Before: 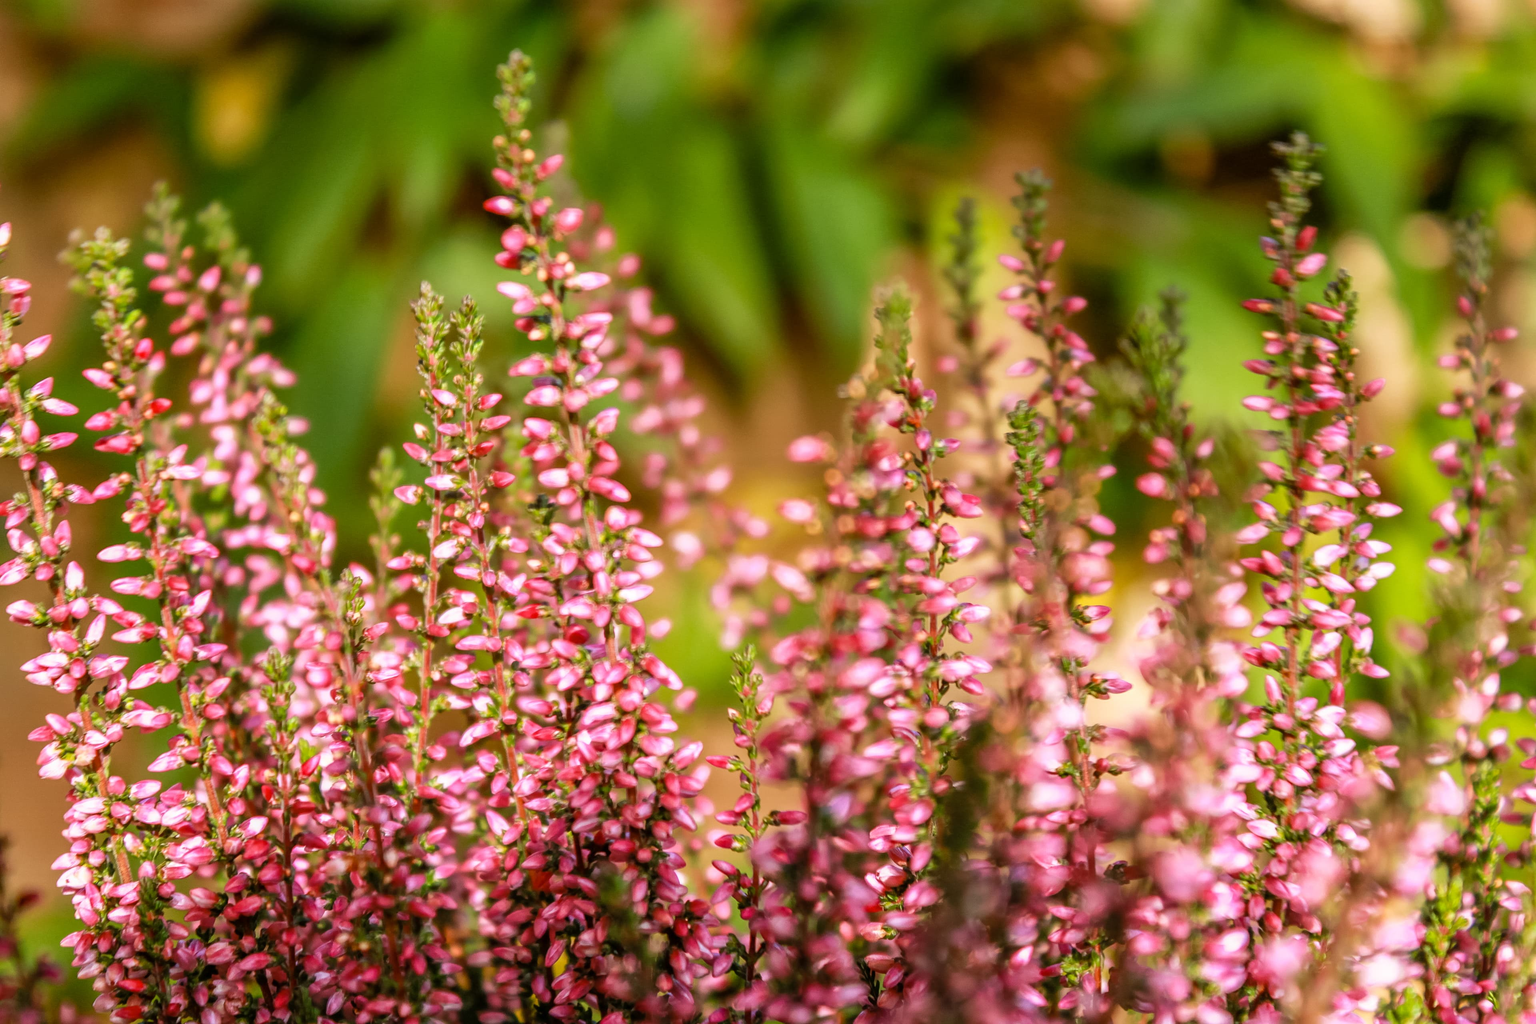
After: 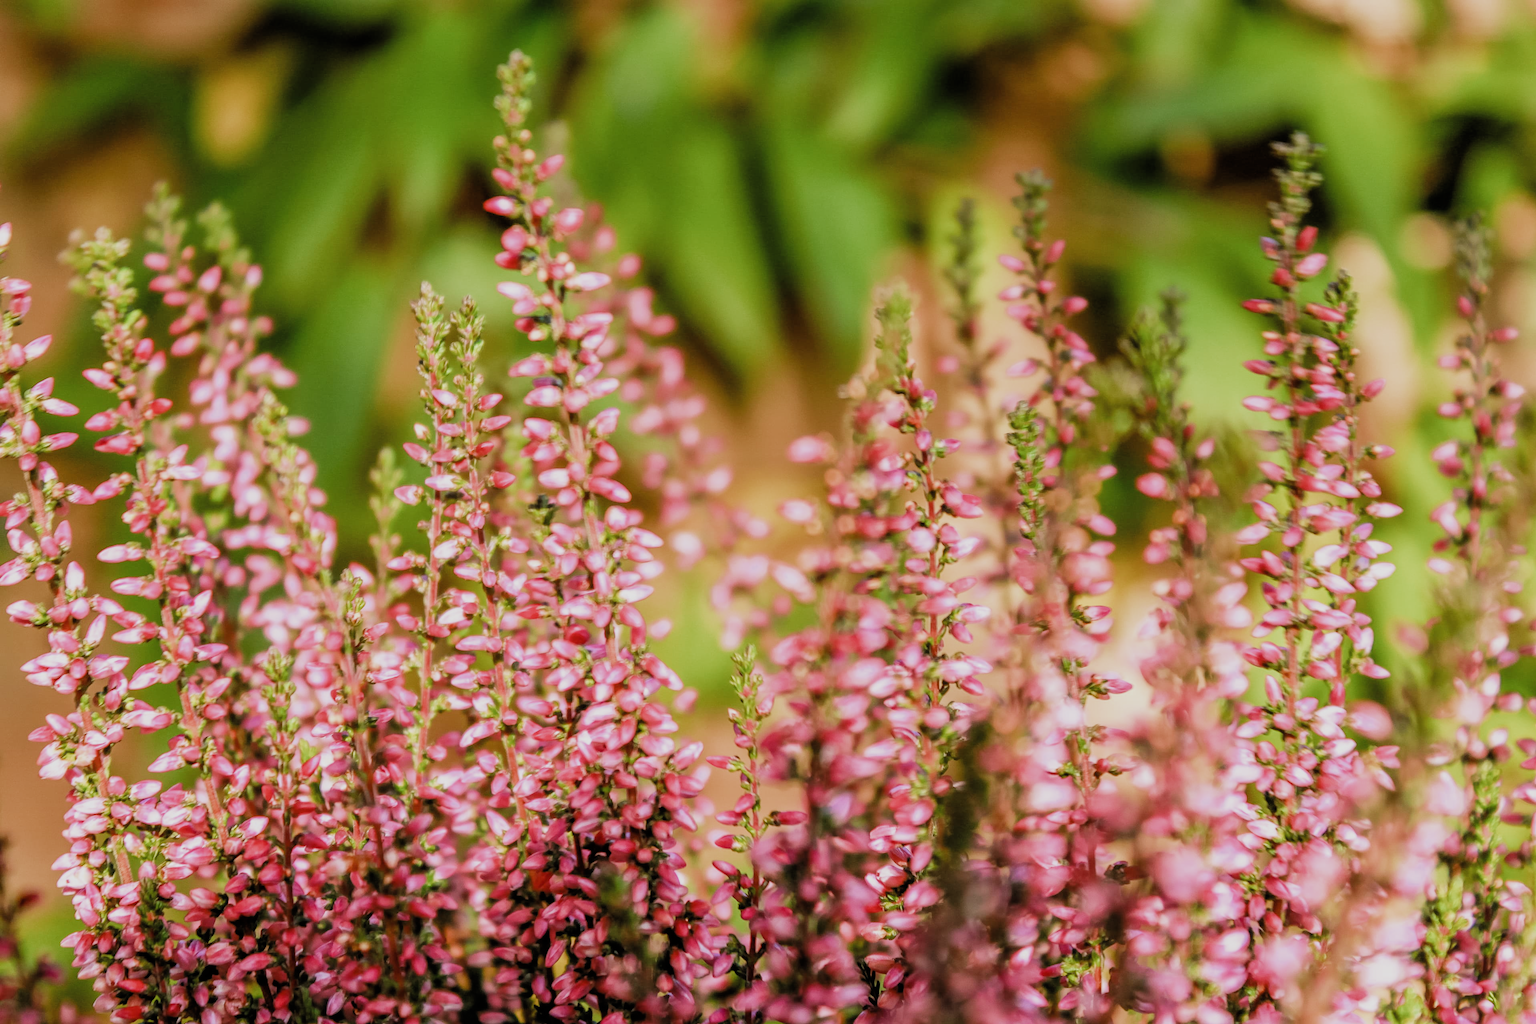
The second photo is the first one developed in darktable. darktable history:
tone equalizer: -8 EV -0.388 EV, -7 EV -0.405 EV, -6 EV -0.344 EV, -5 EV -0.211 EV, -3 EV 0.209 EV, -2 EV 0.306 EV, -1 EV 0.4 EV, +0 EV 0.421 EV, smoothing diameter 24.92%, edges refinement/feathering 10.55, preserve details guided filter
filmic rgb: black relative exposure -7.65 EV, white relative exposure 4.56 EV, threshold 5.95 EV, hardness 3.61, add noise in highlights 0, preserve chrominance max RGB, color science v3 (2019), use custom middle-gray values true, contrast in highlights soft, enable highlight reconstruction true
